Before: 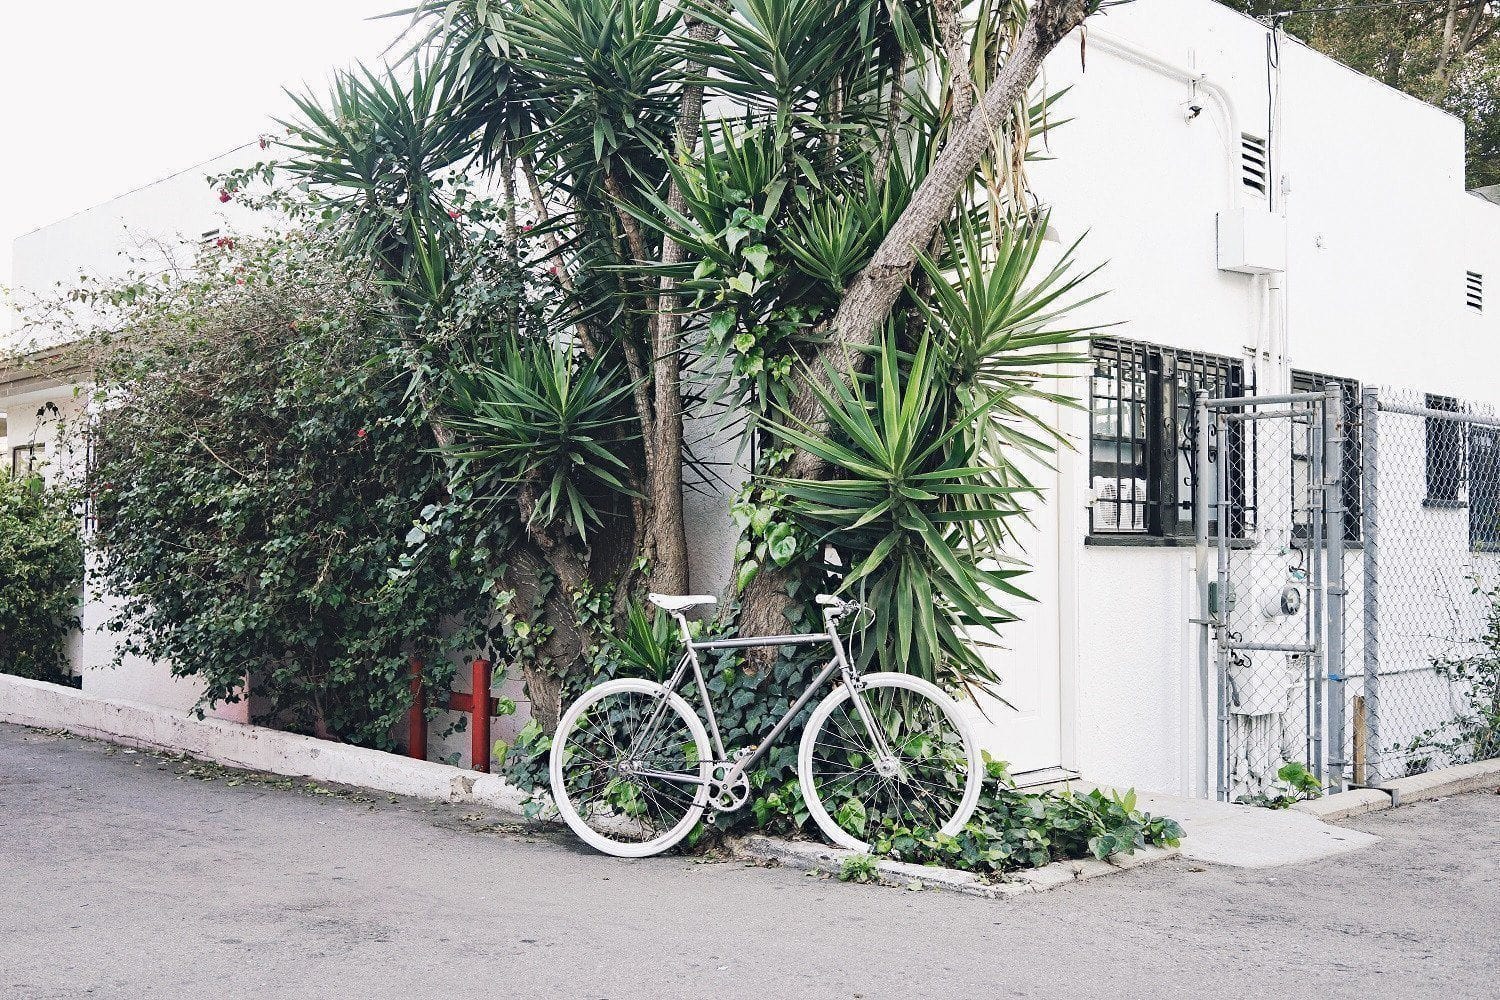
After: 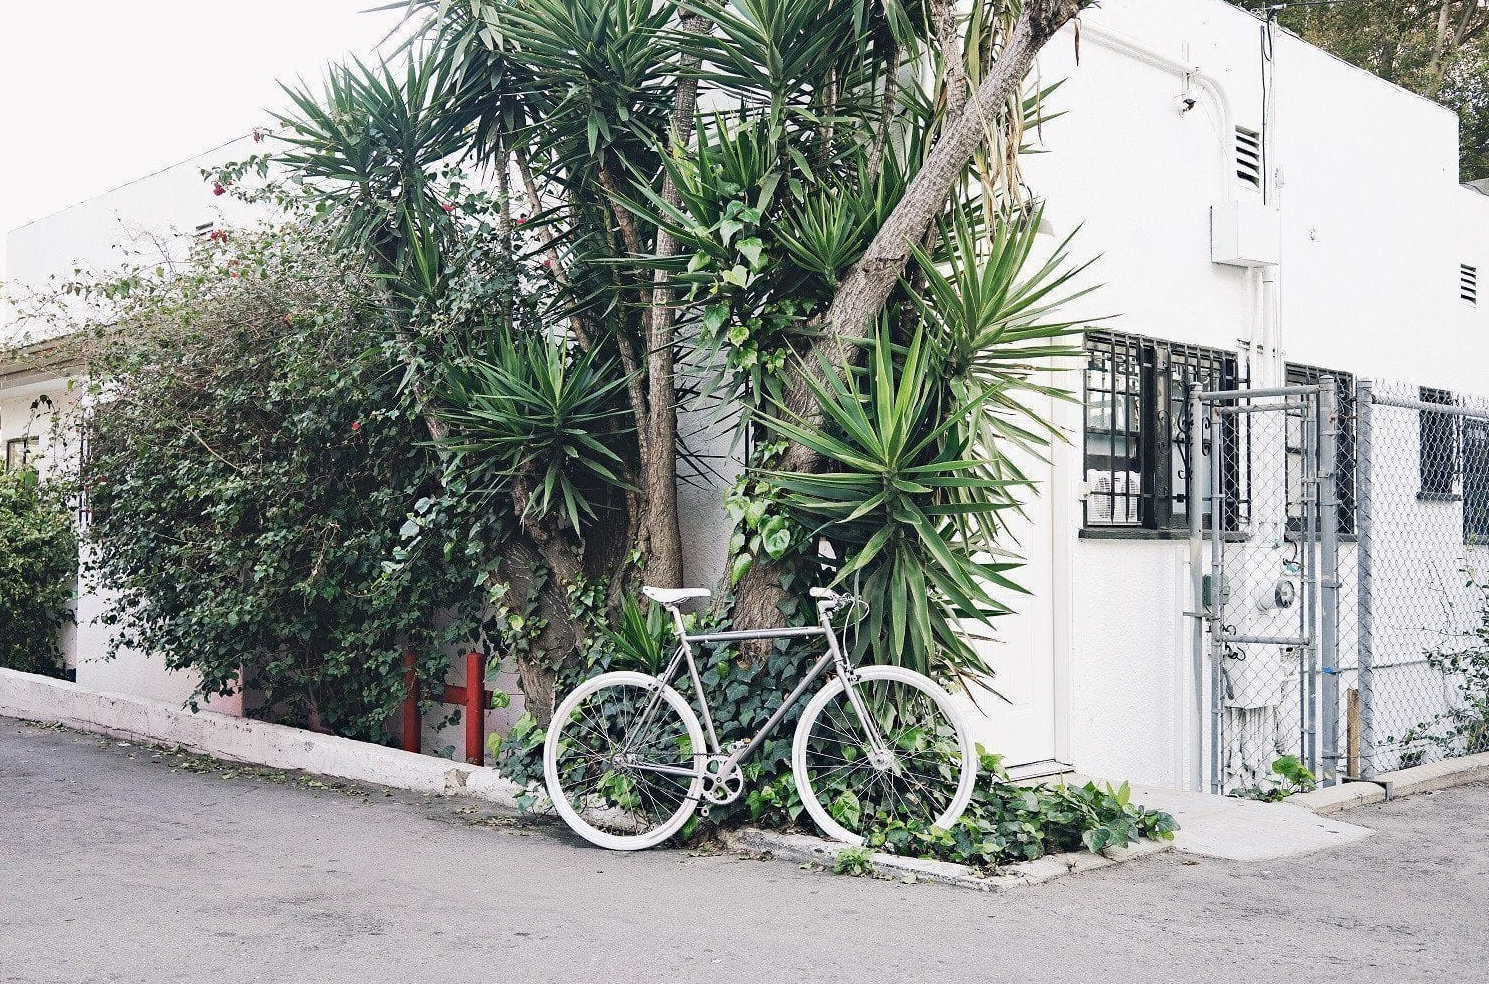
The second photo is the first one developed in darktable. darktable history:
crop: left 0.432%, top 0.757%, right 0.24%, bottom 0.8%
